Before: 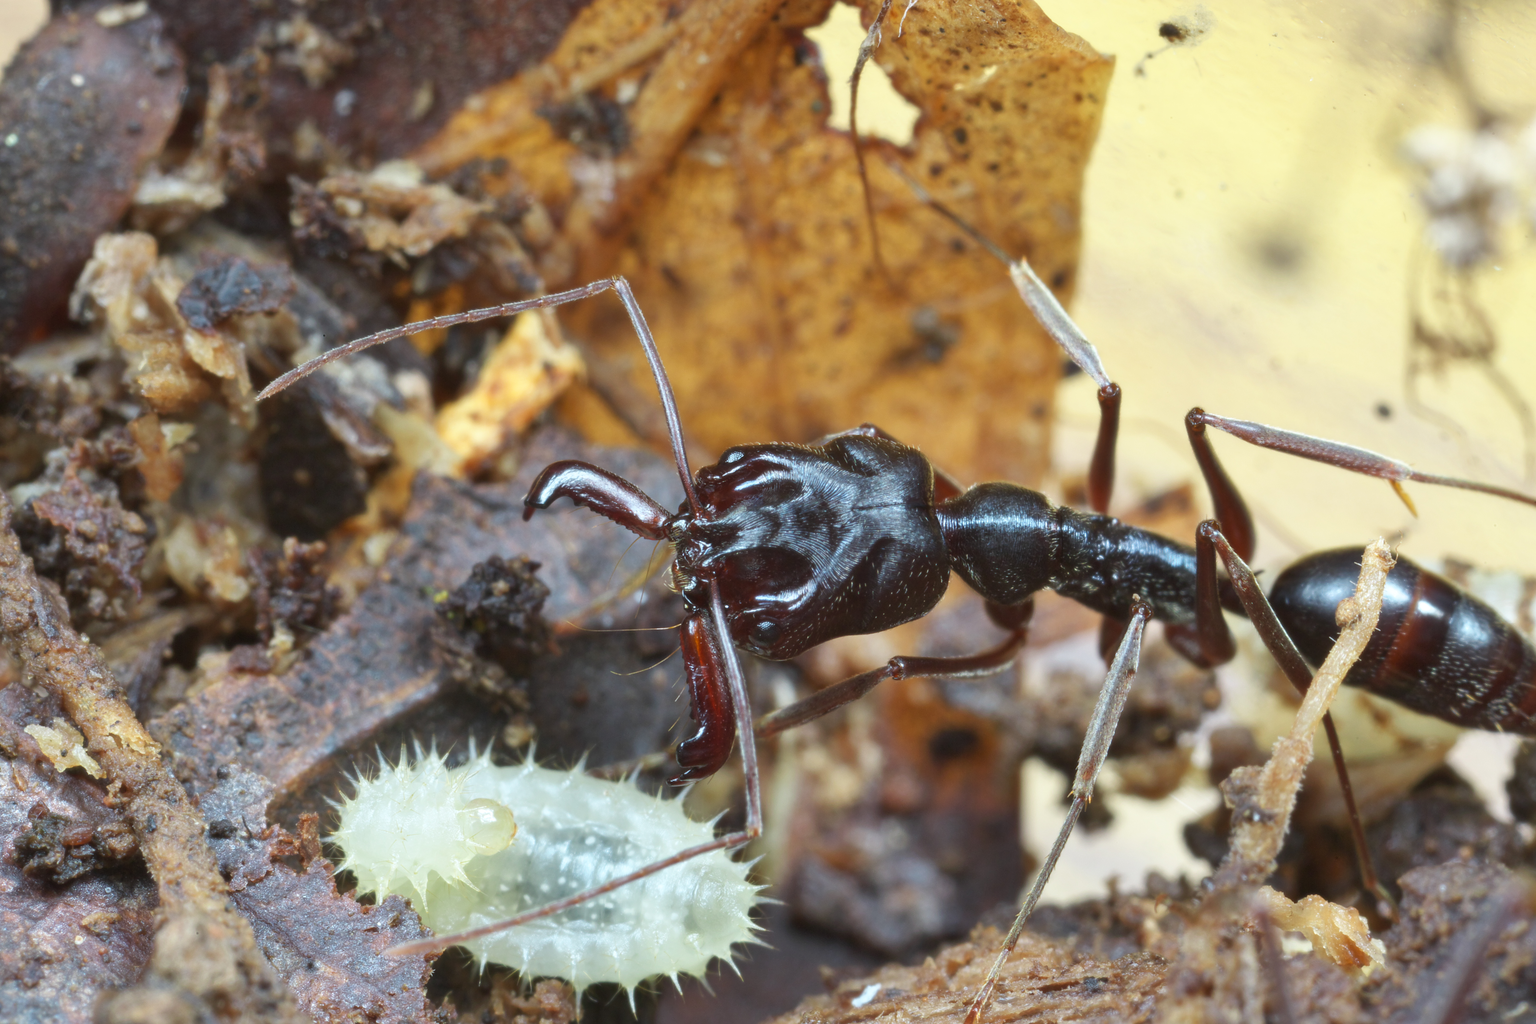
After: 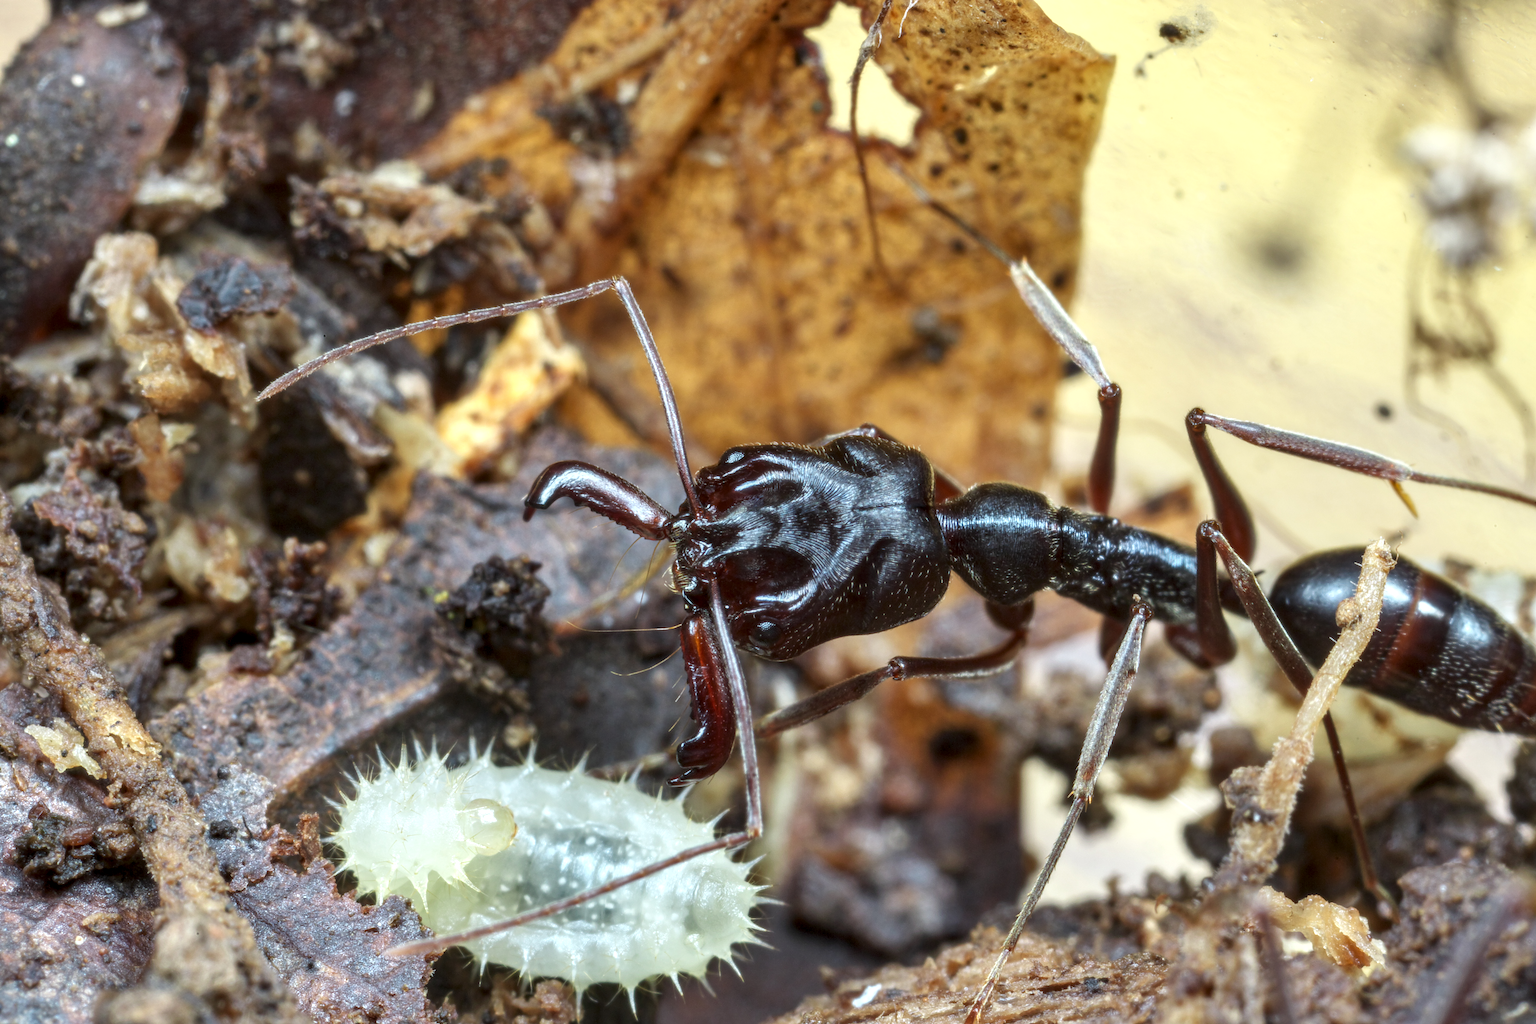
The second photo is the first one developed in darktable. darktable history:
local contrast: highlights 25%, detail 150%
tone equalizer: on, module defaults
